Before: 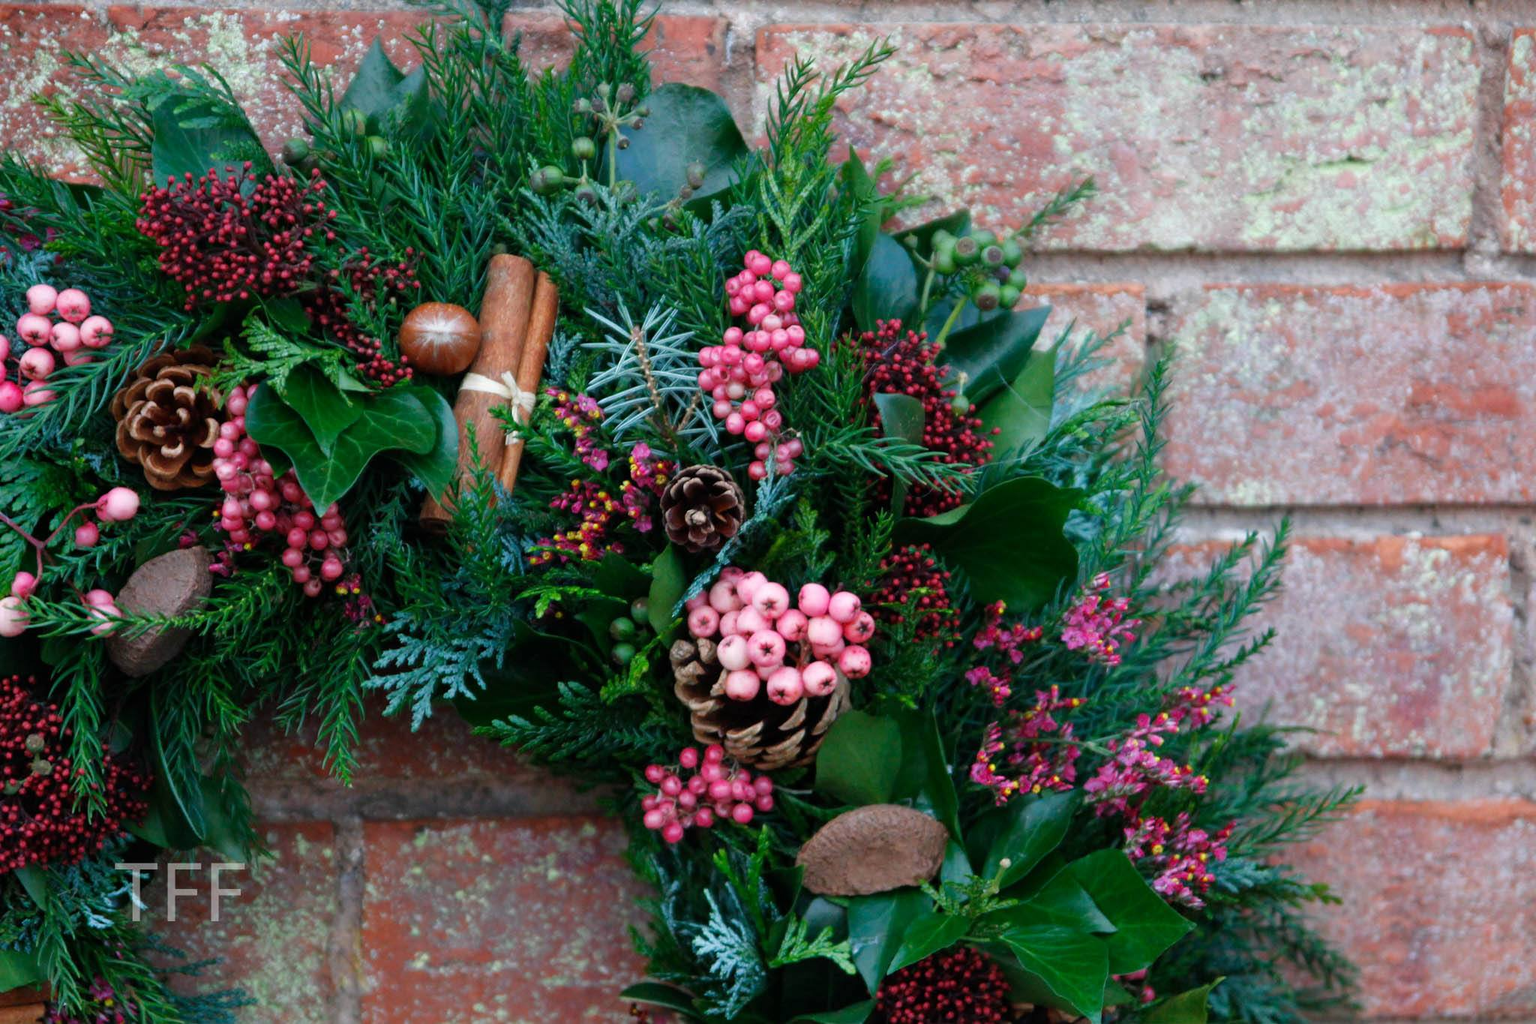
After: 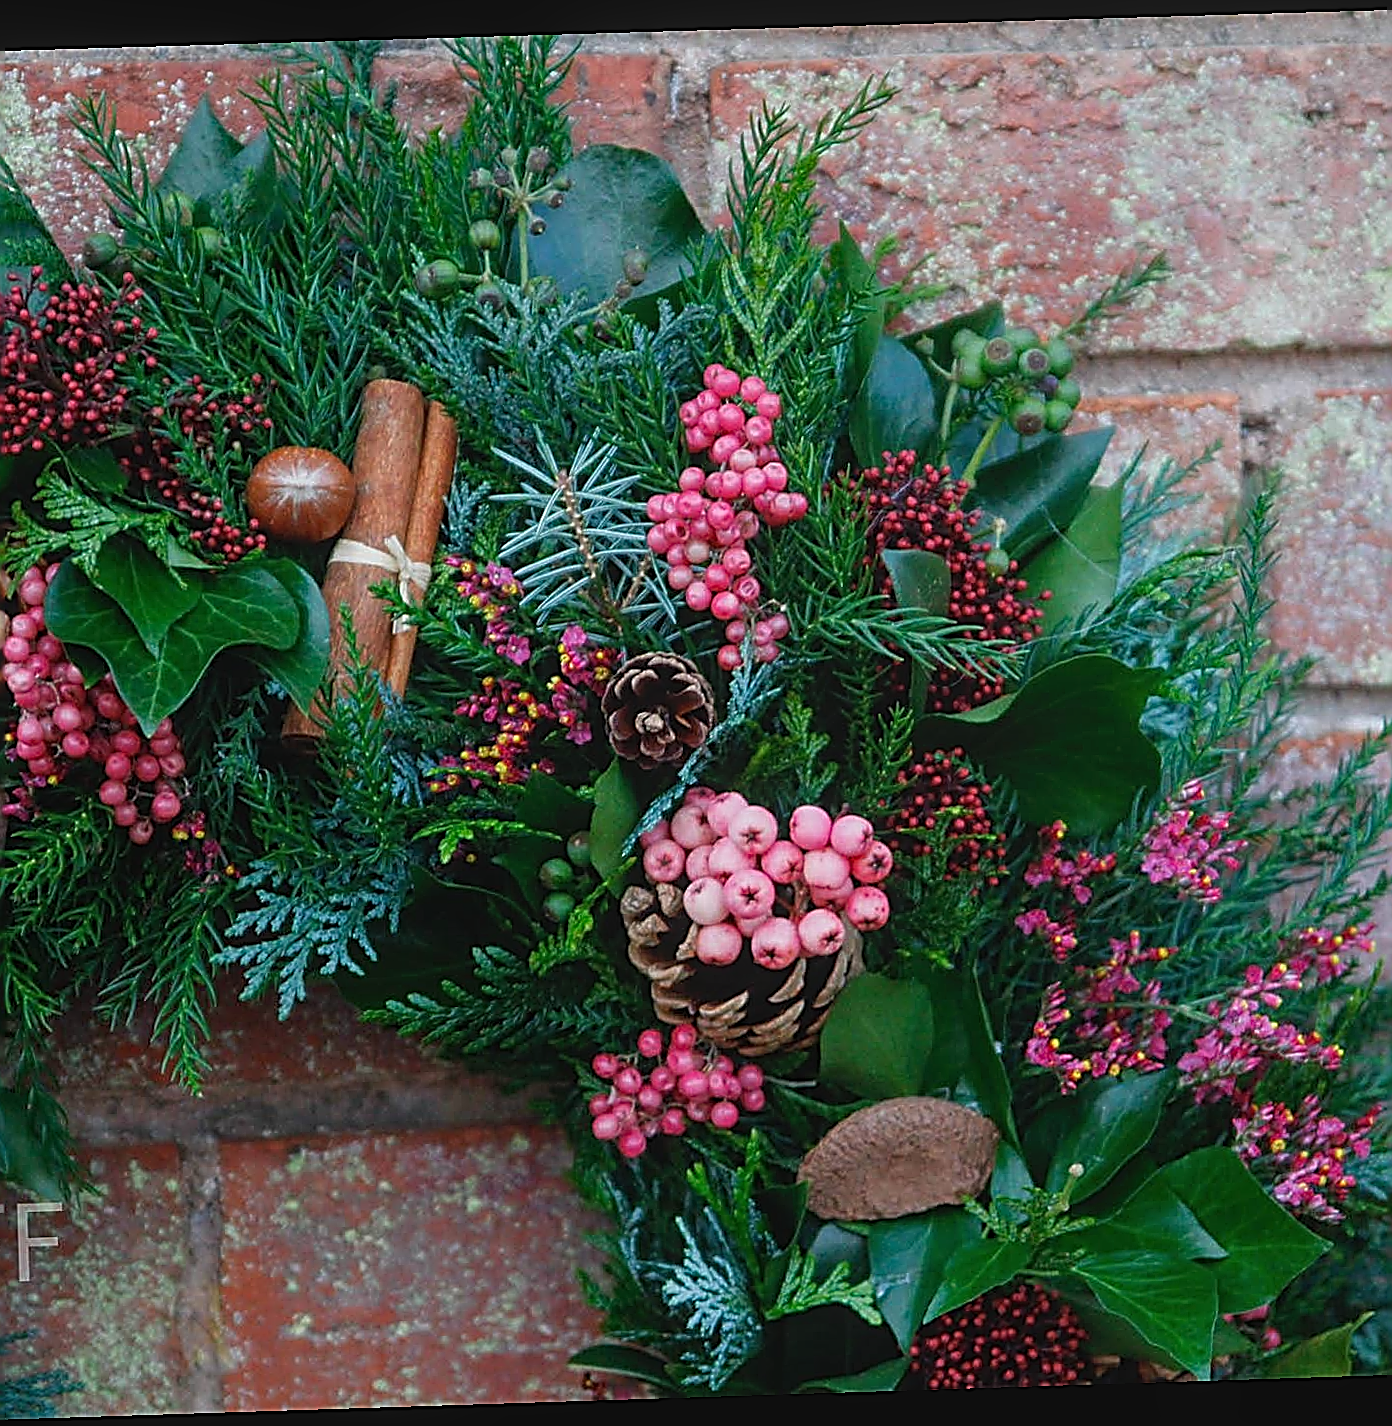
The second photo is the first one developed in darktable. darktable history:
local contrast: highlights 48%, shadows 0%, detail 100%
rotate and perspective: rotation -1.77°, lens shift (horizontal) 0.004, automatic cropping off
sharpen: amount 2
crop and rotate: left 14.436%, right 18.898%
